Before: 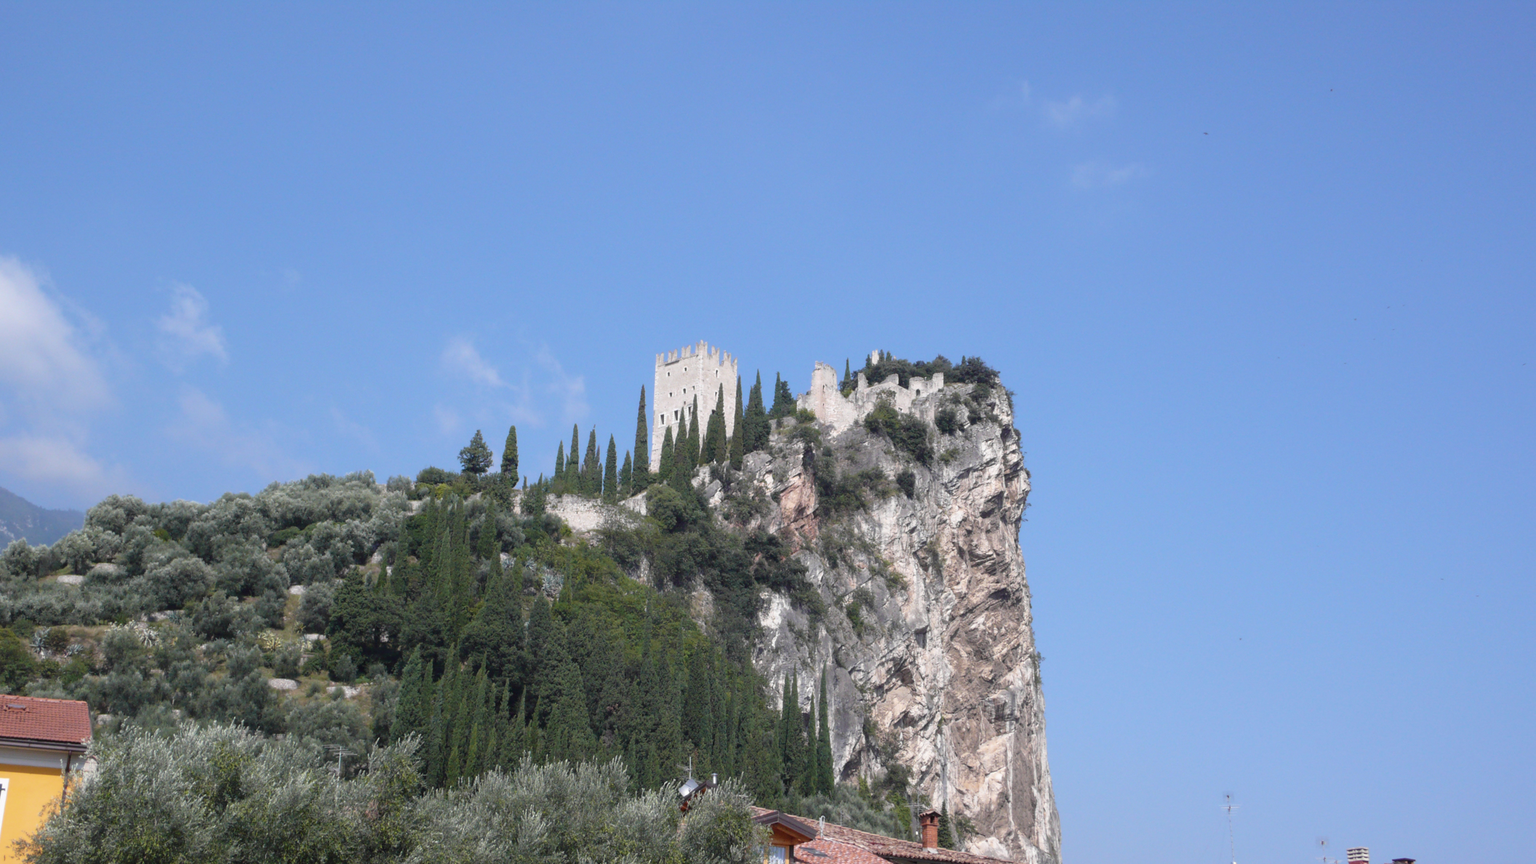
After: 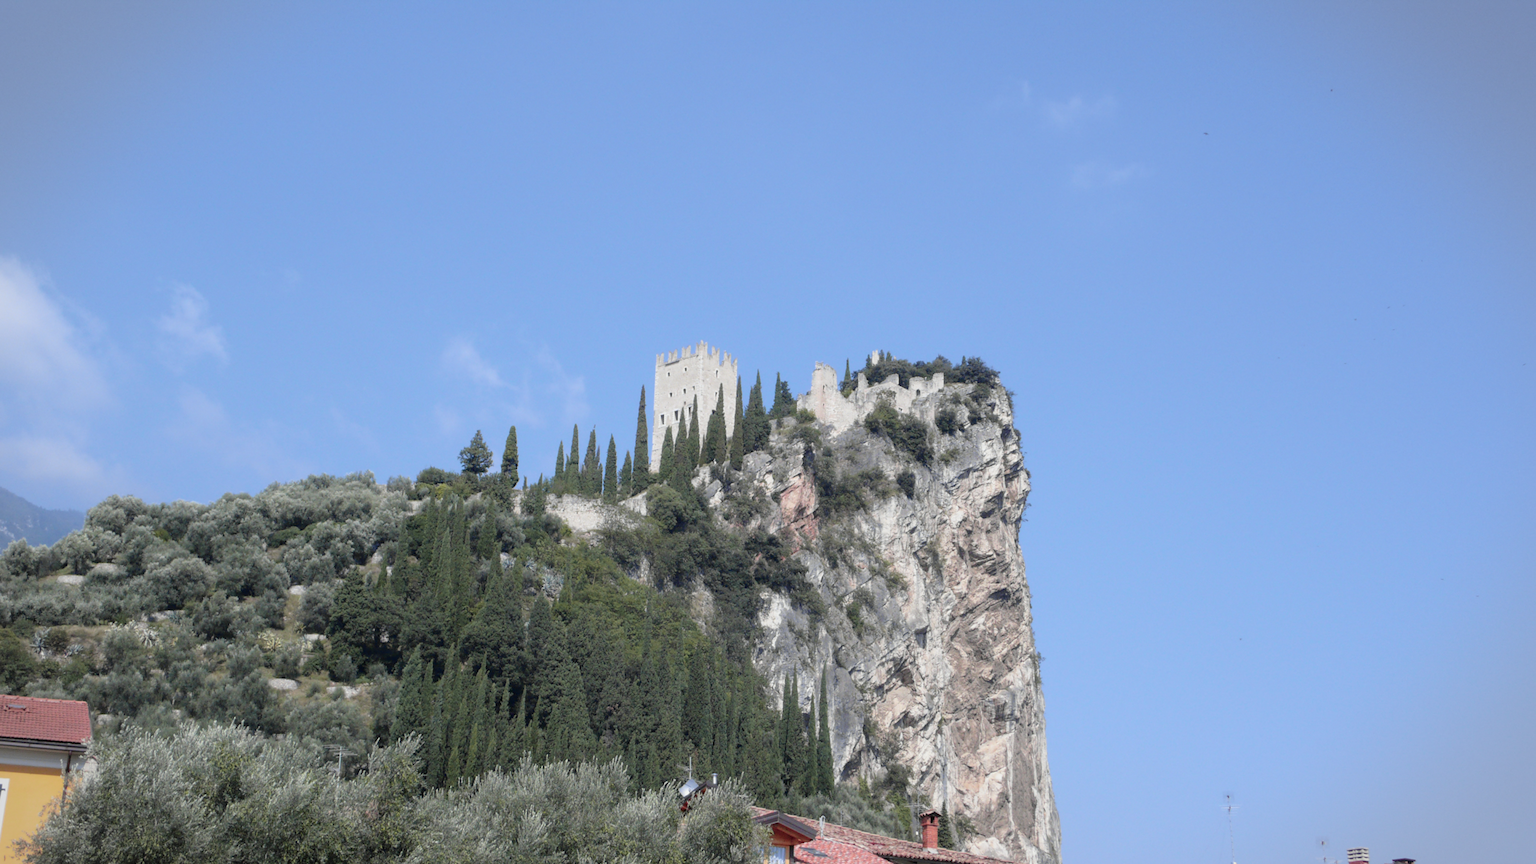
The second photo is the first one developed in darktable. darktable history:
vignetting: fall-off start 91%, fall-off radius 39.39%, brightness -0.182, saturation -0.3, width/height ratio 1.219, shape 1.3, dithering 8-bit output, unbound false
tone curve: curves: ch0 [(0, 0) (0.07, 0.052) (0.23, 0.254) (0.486, 0.53) (0.822, 0.825) (0.994, 0.955)]; ch1 [(0, 0) (0.226, 0.261) (0.379, 0.442) (0.469, 0.472) (0.495, 0.495) (0.514, 0.504) (0.561, 0.568) (0.59, 0.612) (1, 1)]; ch2 [(0, 0) (0.269, 0.299) (0.459, 0.441) (0.498, 0.499) (0.523, 0.52) (0.586, 0.569) (0.635, 0.617) (0.659, 0.681) (0.718, 0.764) (1, 1)], color space Lab, independent channels, preserve colors none
